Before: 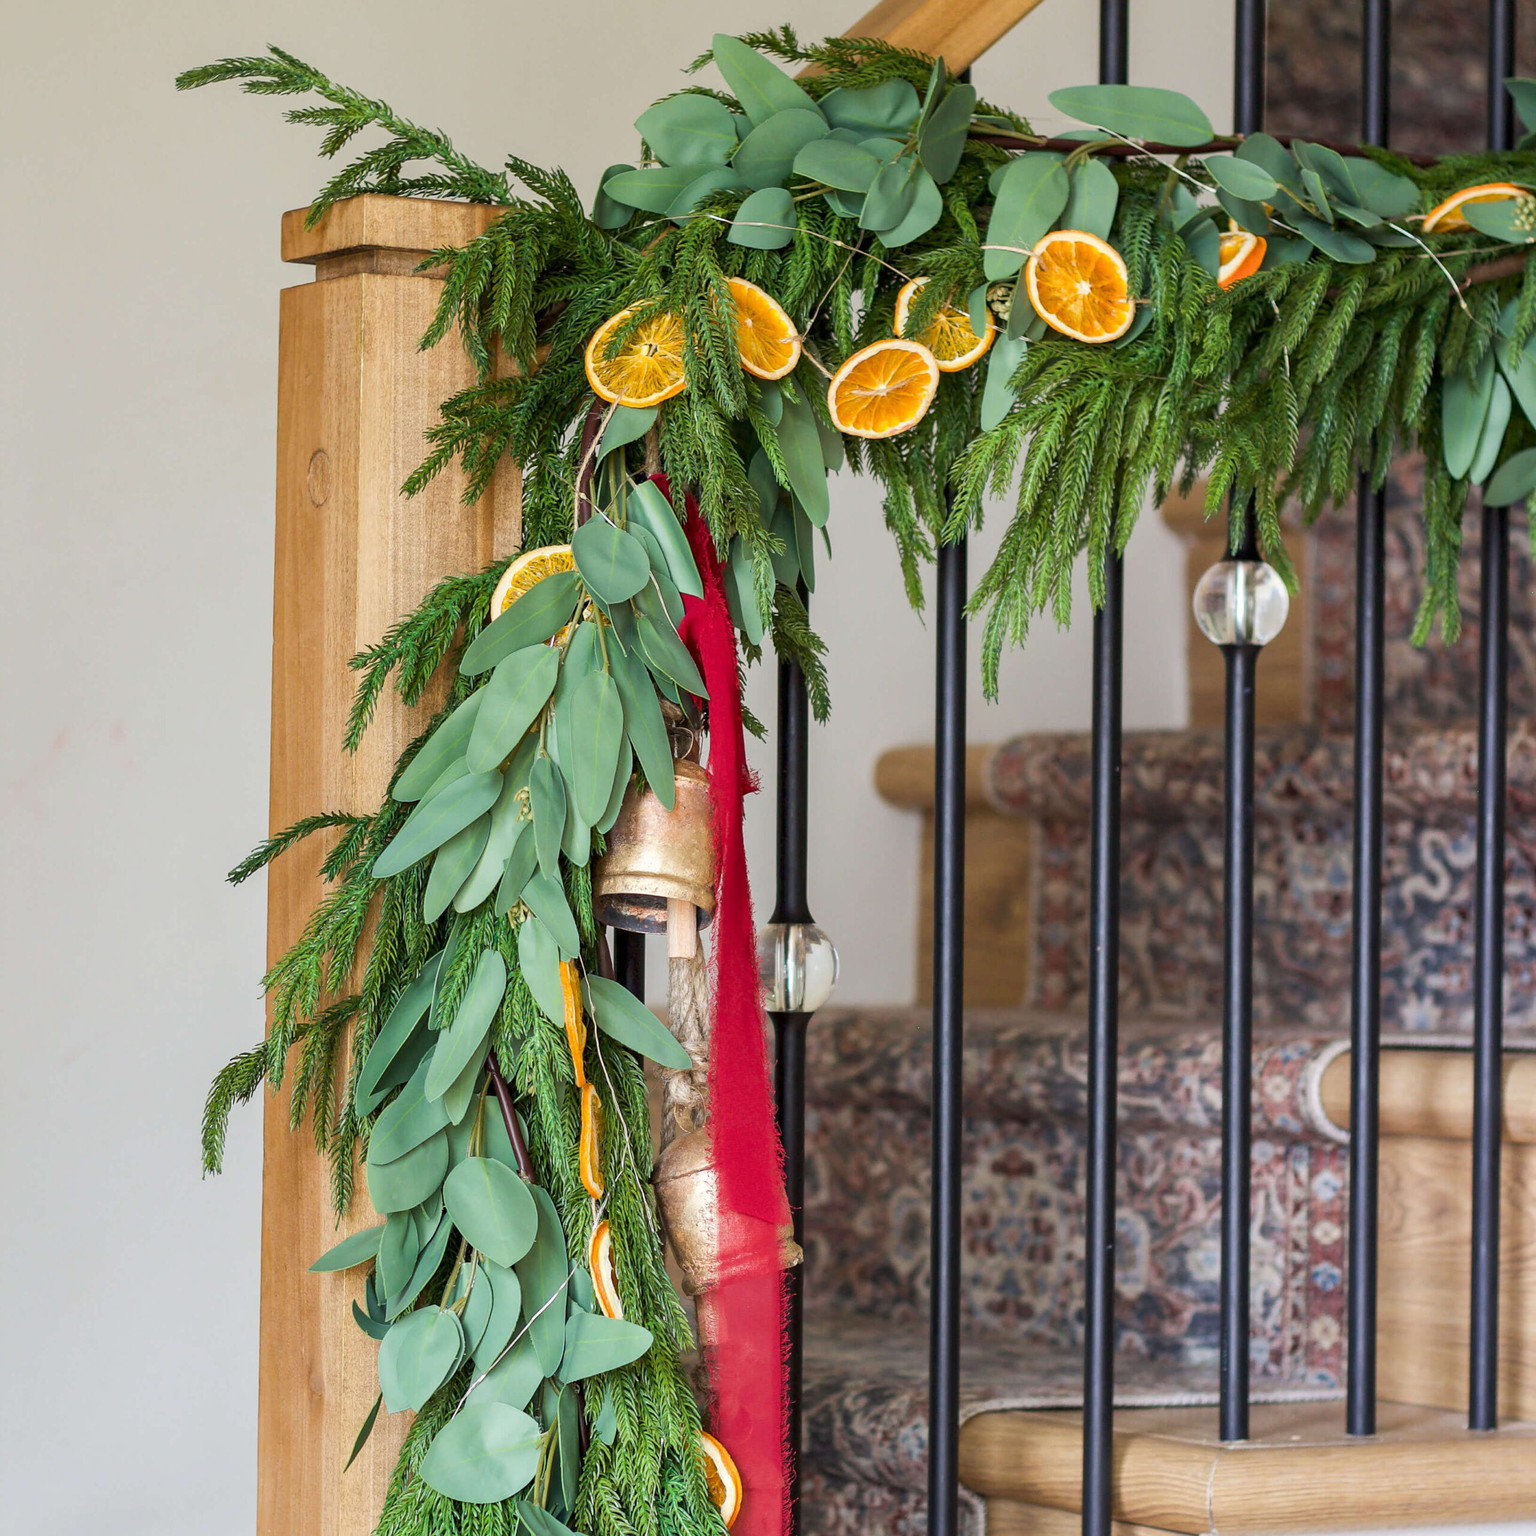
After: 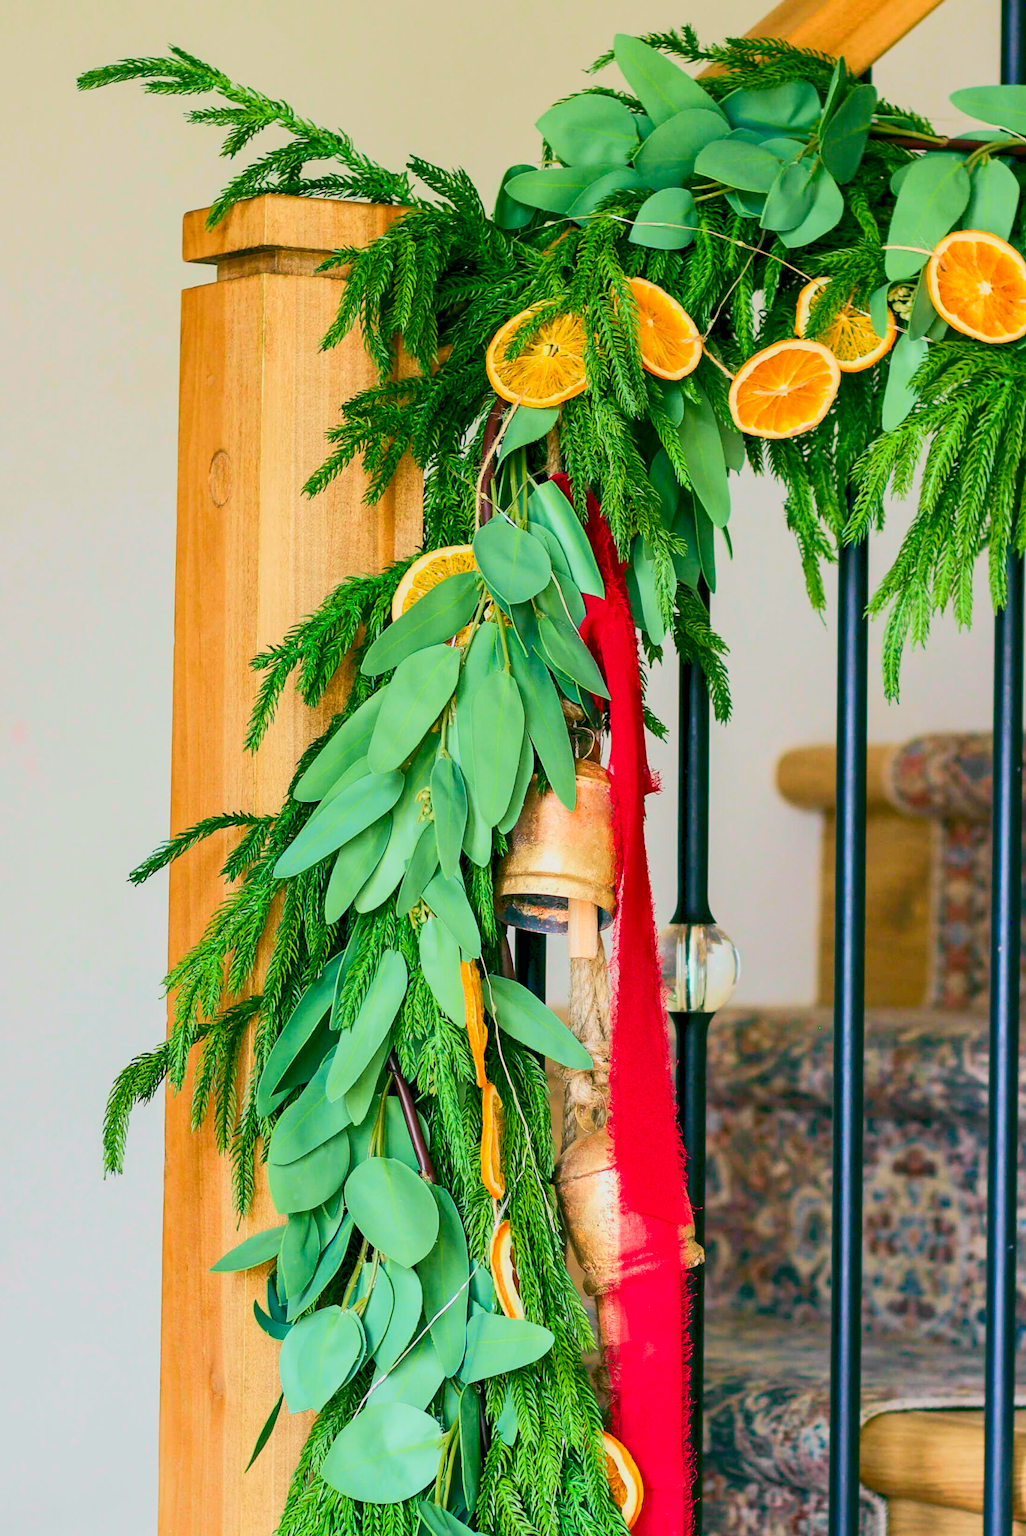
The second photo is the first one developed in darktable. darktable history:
tone curve: curves: ch0 [(0, 0.003) (0.044, 0.032) (0.12, 0.089) (0.197, 0.168) (0.281, 0.273) (0.468, 0.548) (0.588, 0.71) (0.701, 0.815) (0.86, 0.922) (1, 0.982)]; ch1 [(0, 0) (0.247, 0.215) (0.433, 0.382) (0.466, 0.426) (0.493, 0.481) (0.501, 0.5) (0.517, 0.524) (0.557, 0.582) (0.598, 0.651) (0.671, 0.735) (0.796, 0.85) (1, 1)]; ch2 [(0, 0) (0.249, 0.216) (0.357, 0.317) (0.448, 0.432) (0.478, 0.492) (0.498, 0.499) (0.517, 0.53) (0.537, 0.57) (0.569, 0.623) (0.61, 0.663) (0.706, 0.75) (0.808, 0.809) (0.991, 0.968)], color space Lab, independent channels, preserve colors none
crop and rotate: left 6.467%, right 26.709%
color balance rgb: shadows lift › chroma 4.091%, shadows lift › hue 252.72°, highlights gain › chroma 0.208%, highlights gain › hue 330.26°, global offset › luminance -0.344%, global offset › chroma 0.106%, global offset › hue 162.24°, perceptual saturation grading › global saturation 30.262%, contrast -20.525%
